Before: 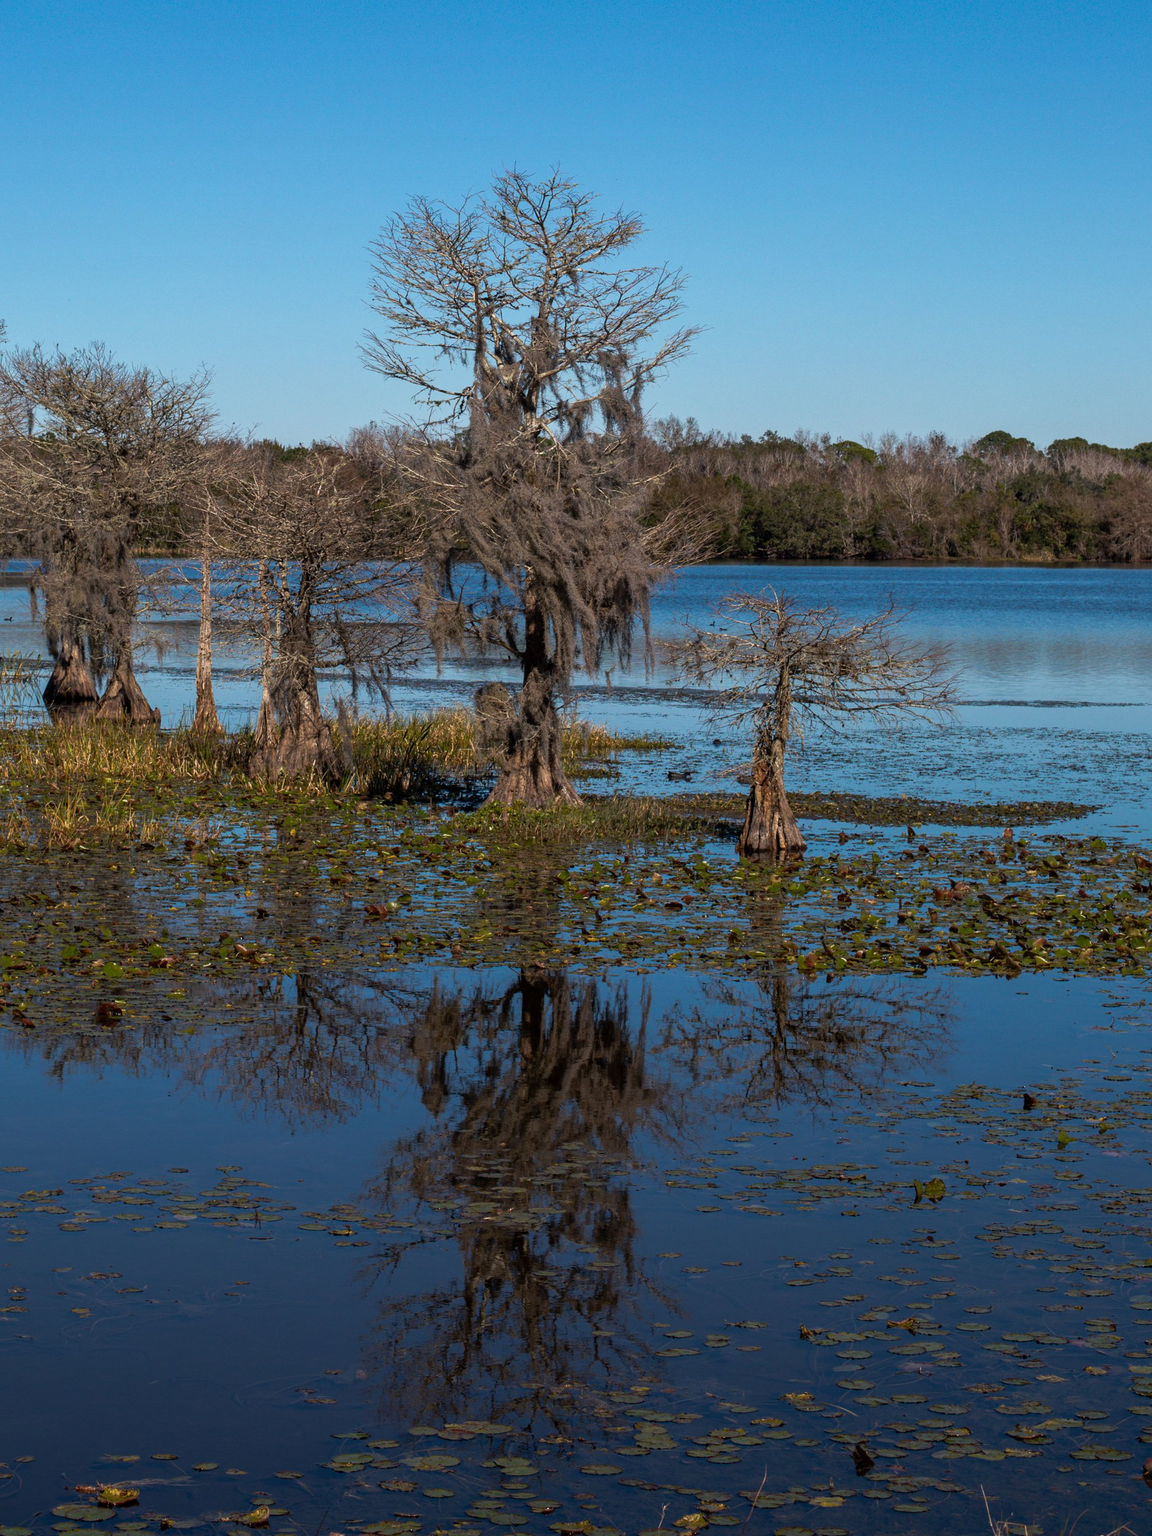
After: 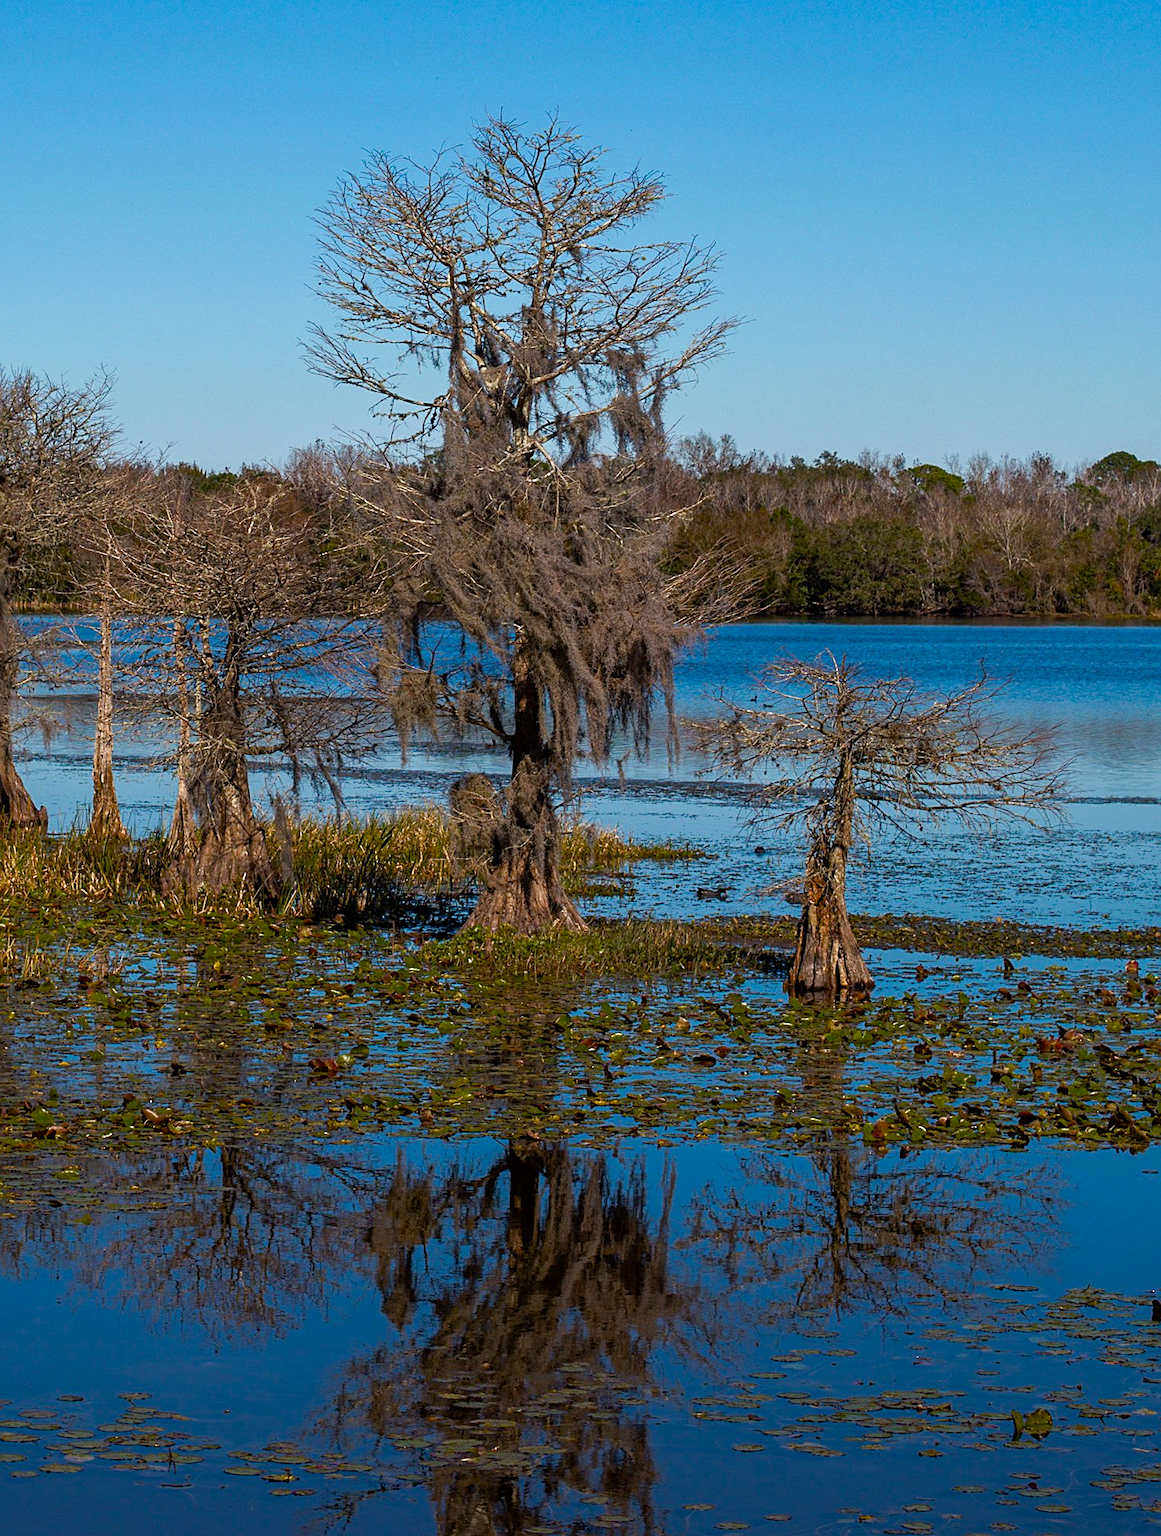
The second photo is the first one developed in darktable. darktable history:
crop and rotate: left 10.77%, top 5.1%, right 10.41%, bottom 16.76%
color balance rgb: perceptual saturation grading › global saturation 20%, perceptual saturation grading › highlights -25%, perceptual saturation grading › shadows 50%
sharpen: on, module defaults
